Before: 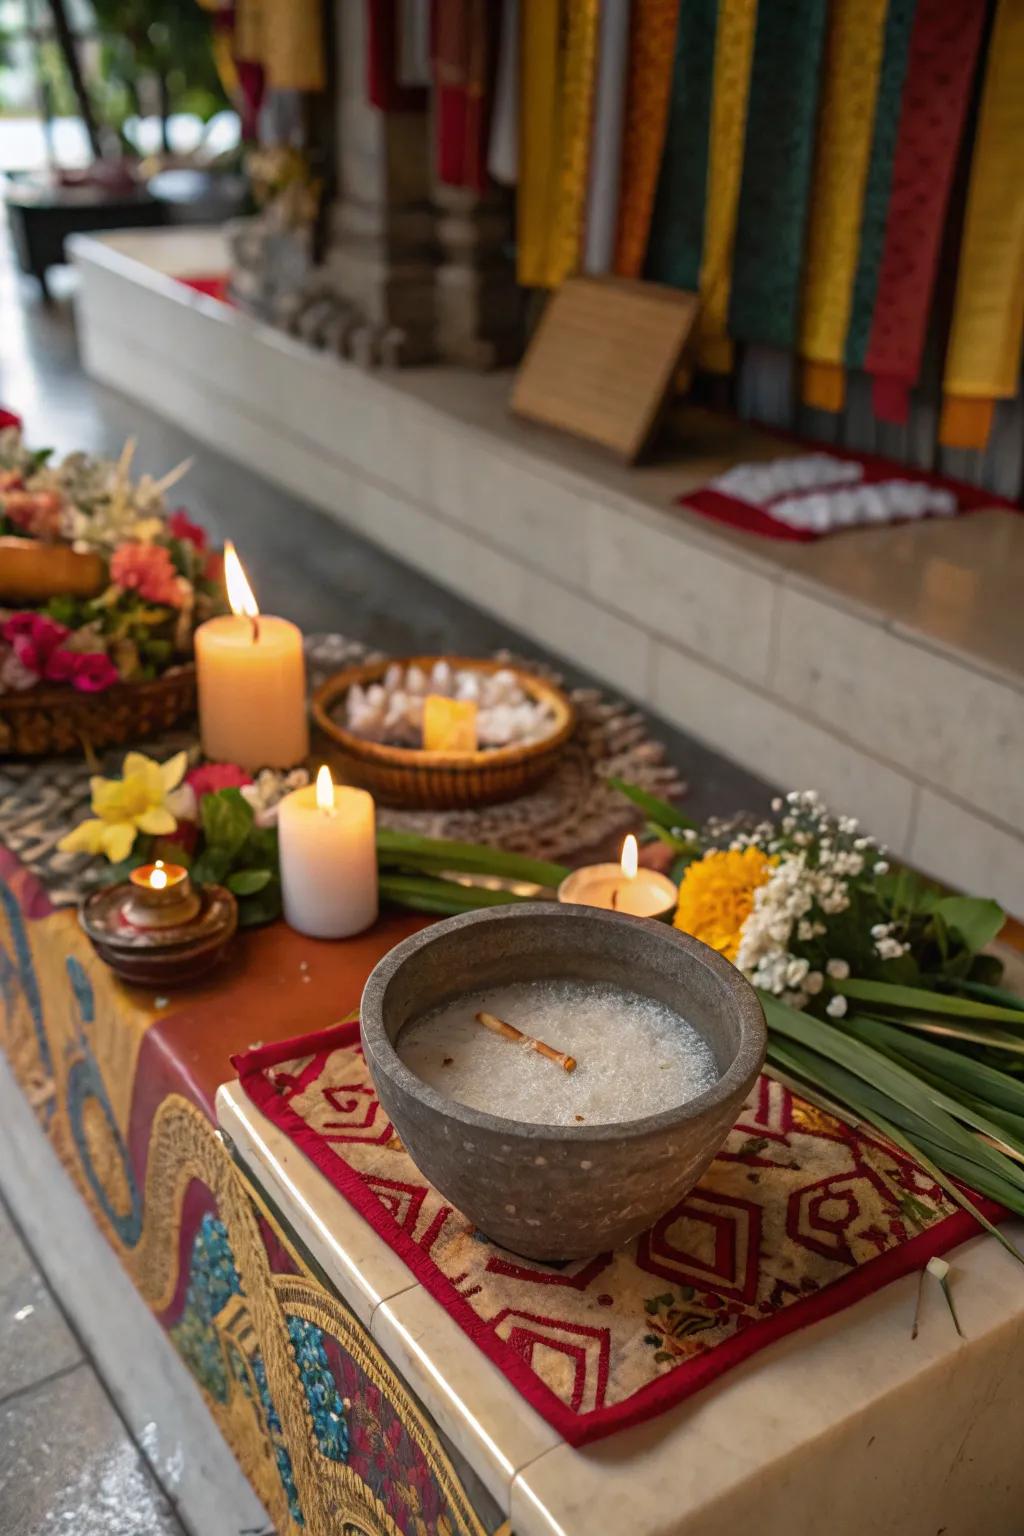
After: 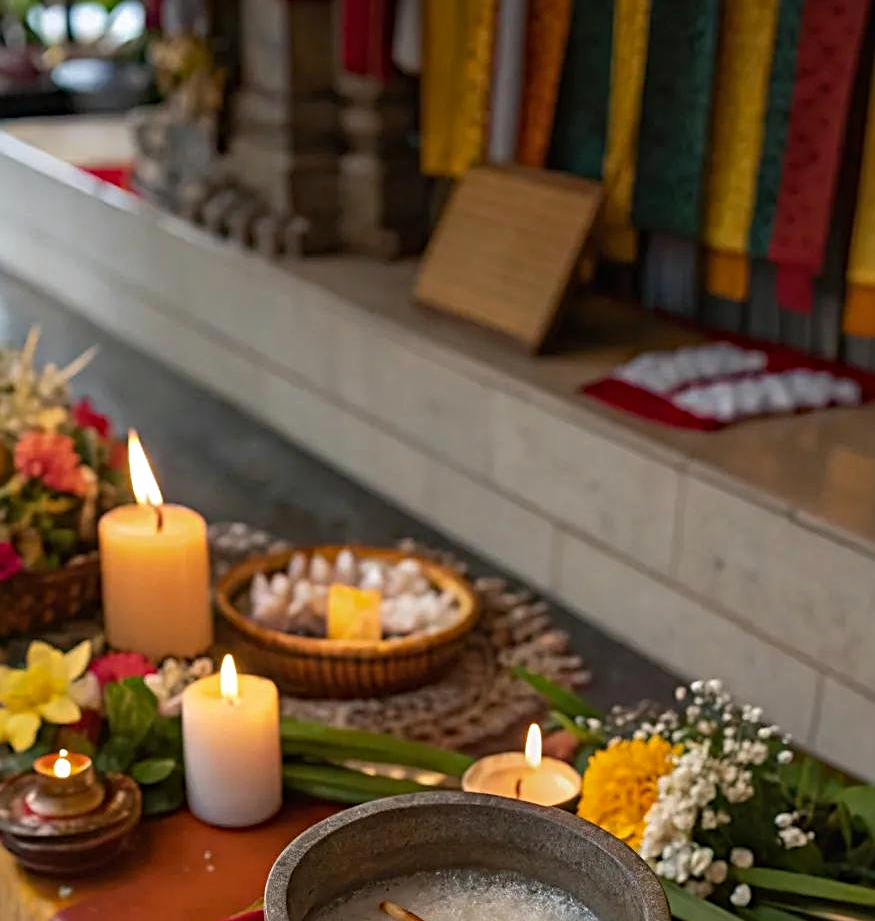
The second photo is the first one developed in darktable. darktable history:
crop and rotate: left 9.455%, top 7.253%, right 5.008%, bottom 32.768%
haze removal: compatibility mode true, adaptive false
sharpen: radius 2.738
